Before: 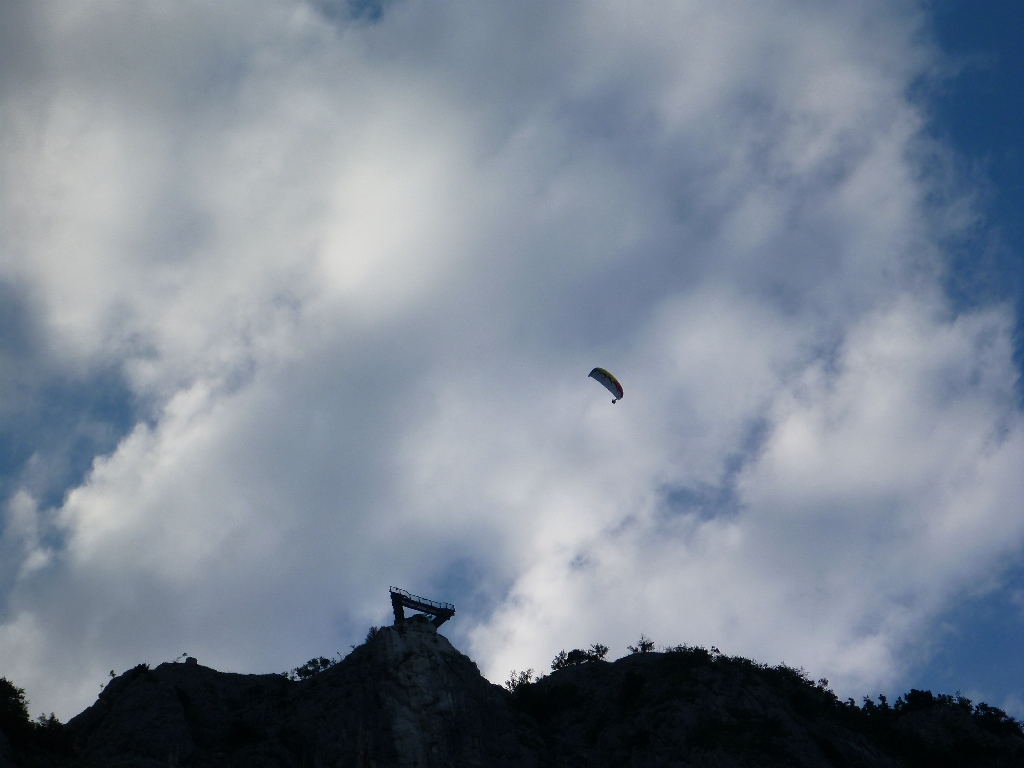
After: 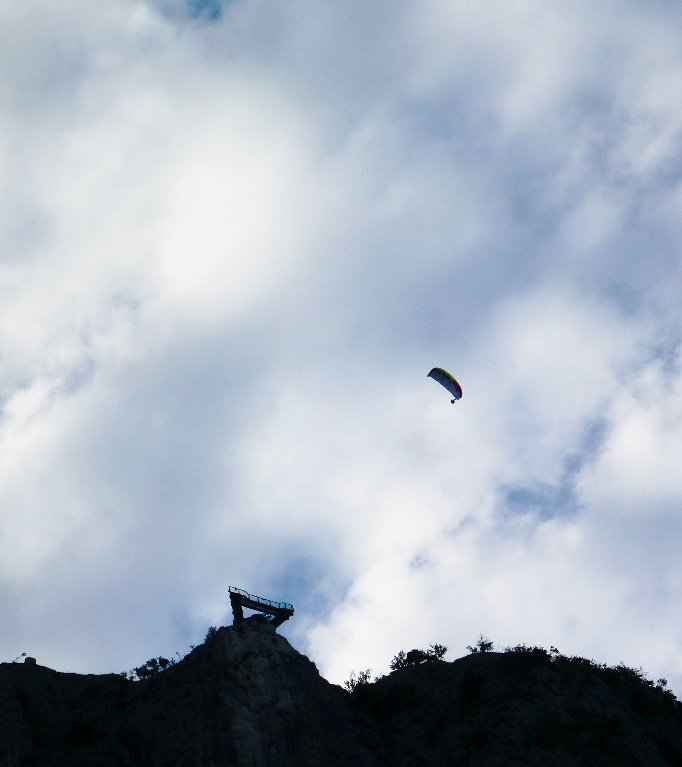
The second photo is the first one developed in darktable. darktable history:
base curve: curves: ch0 [(0, 0) (0.028, 0.03) (0.121, 0.232) (0.46, 0.748) (0.859, 0.968) (1, 1)], preserve colors none
crop and rotate: left 15.754%, right 17.579%
